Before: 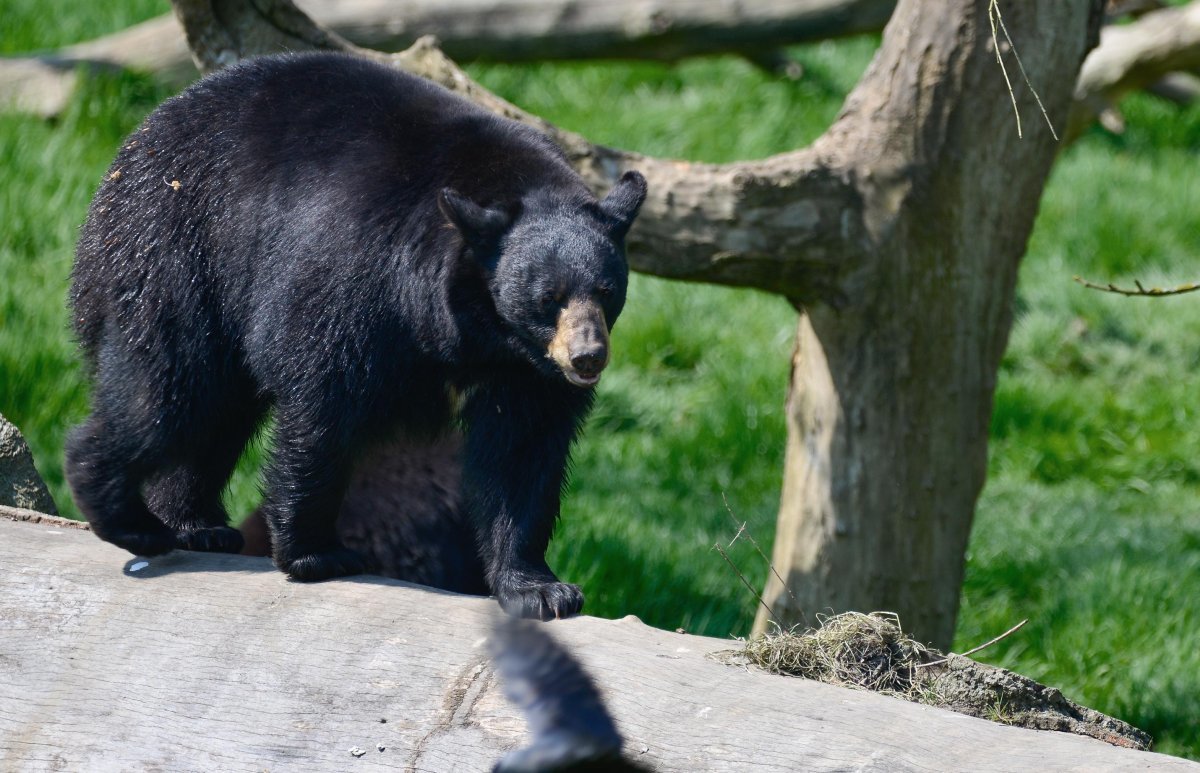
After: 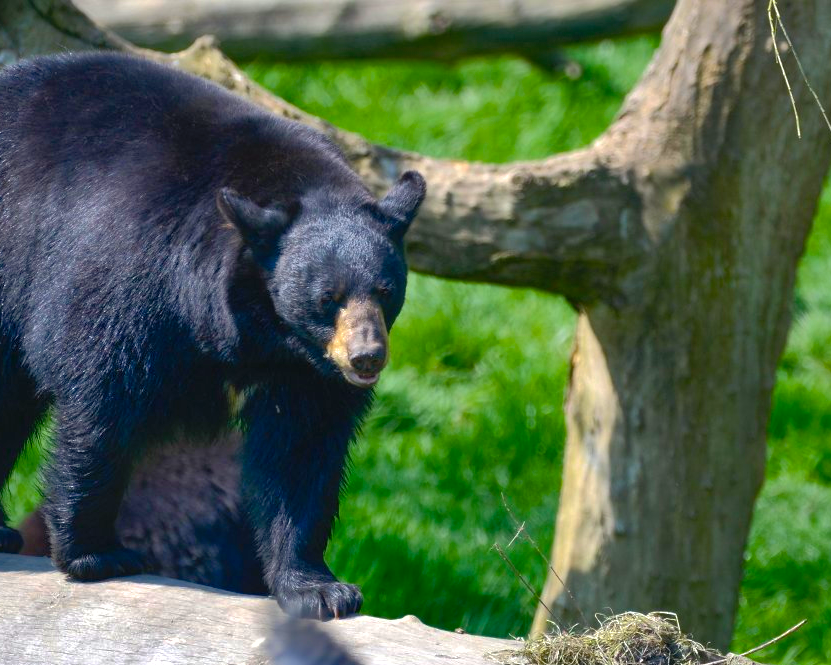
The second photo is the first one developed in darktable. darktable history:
crop: left 18.479%, right 12.2%, bottom 13.971%
shadows and highlights: on, module defaults
color balance rgb: perceptual saturation grading › global saturation 36%, perceptual brilliance grading › global brilliance 10%, global vibrance 20%
